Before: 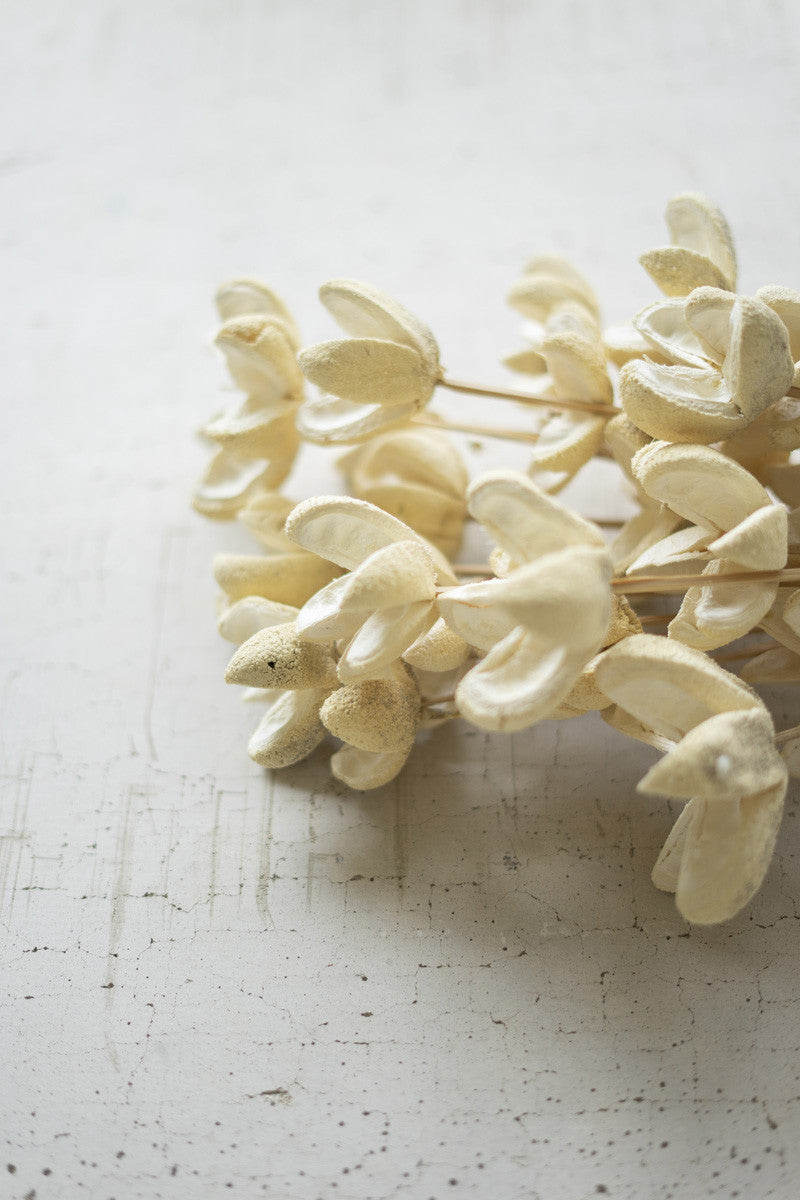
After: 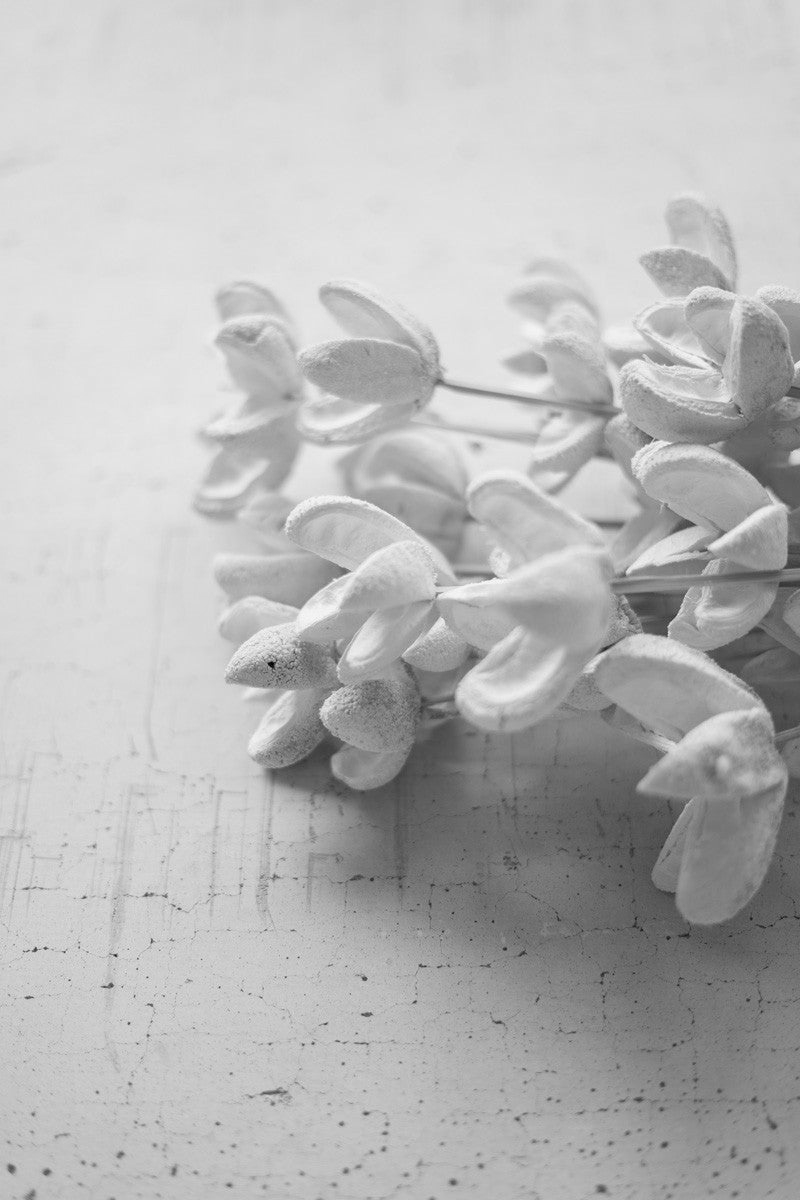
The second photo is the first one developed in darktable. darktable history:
color correction: highlights a* 40, highlights b* 40, saturation 0.69
monochrome: size 3.1
exposure: black level correction 0.002, exposure -0.1 EV, compensate highlight preservation false
